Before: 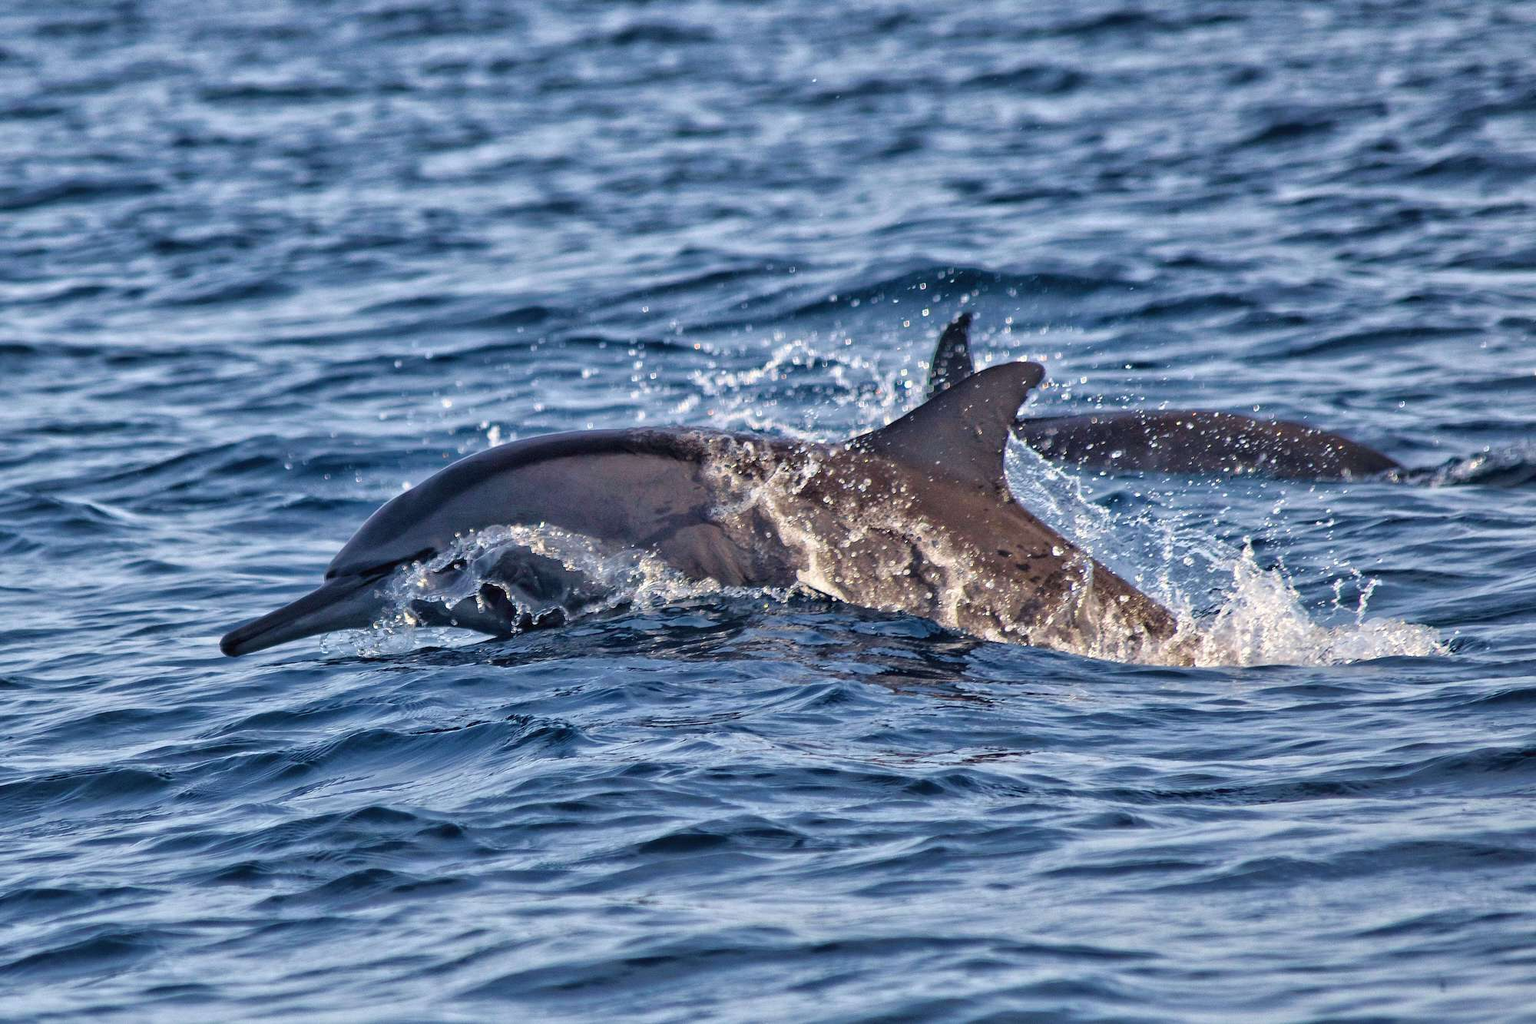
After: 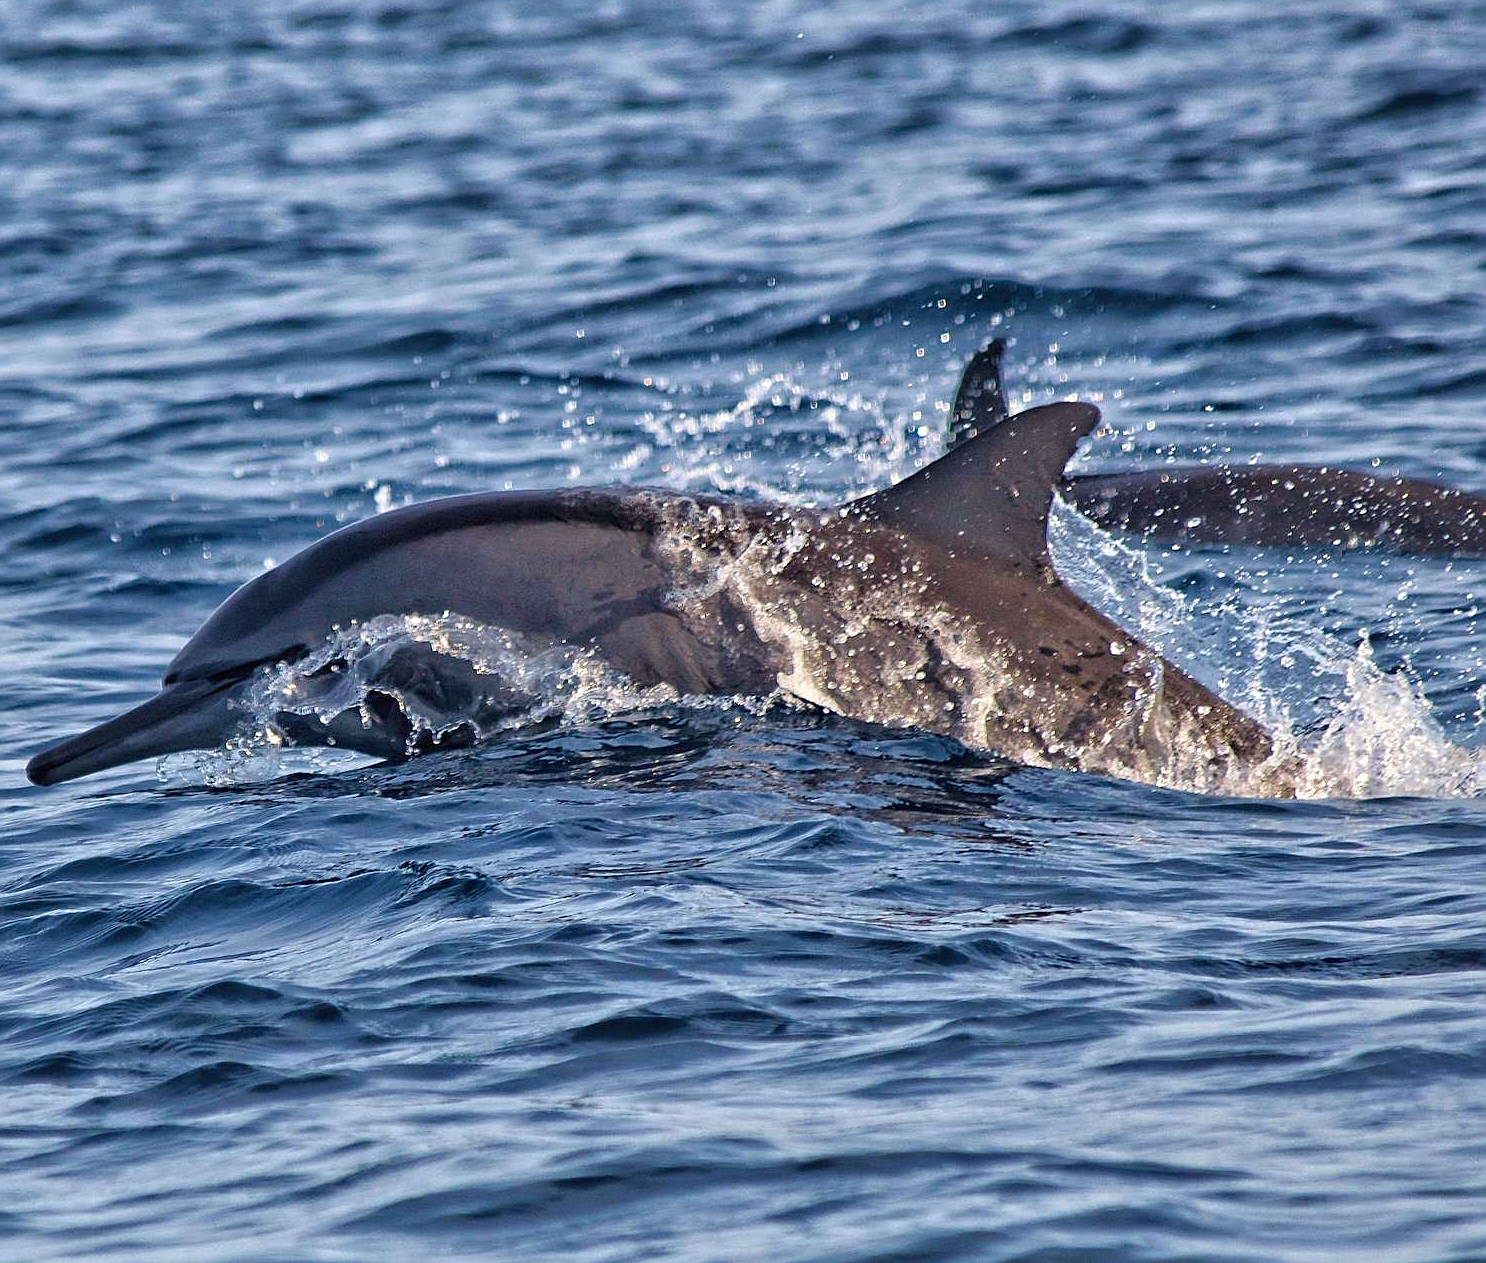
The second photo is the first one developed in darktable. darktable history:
sharpen: on, module defaults
crop and rotate: left 13.047%, top 5.242%, right 12.605%
